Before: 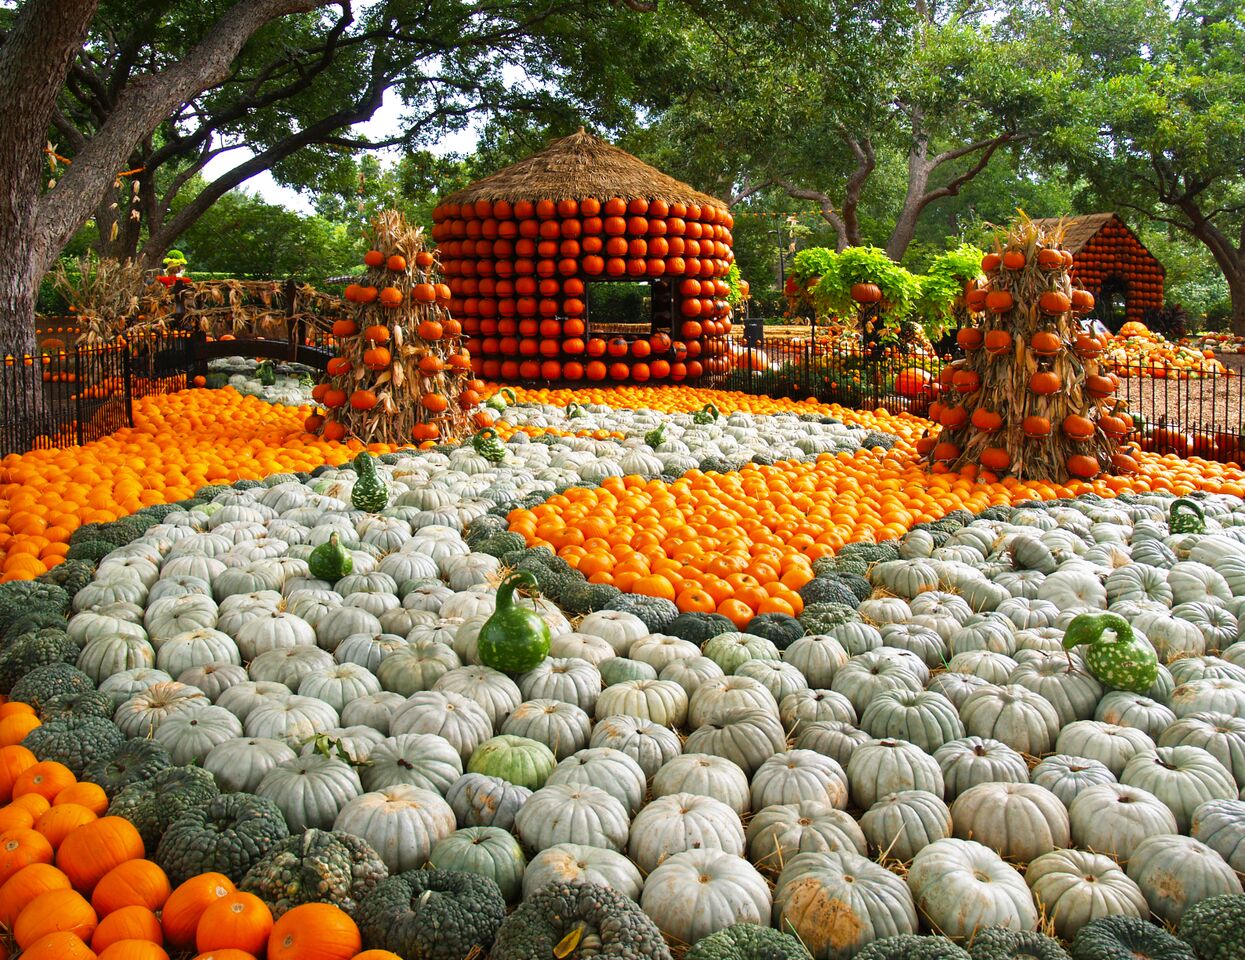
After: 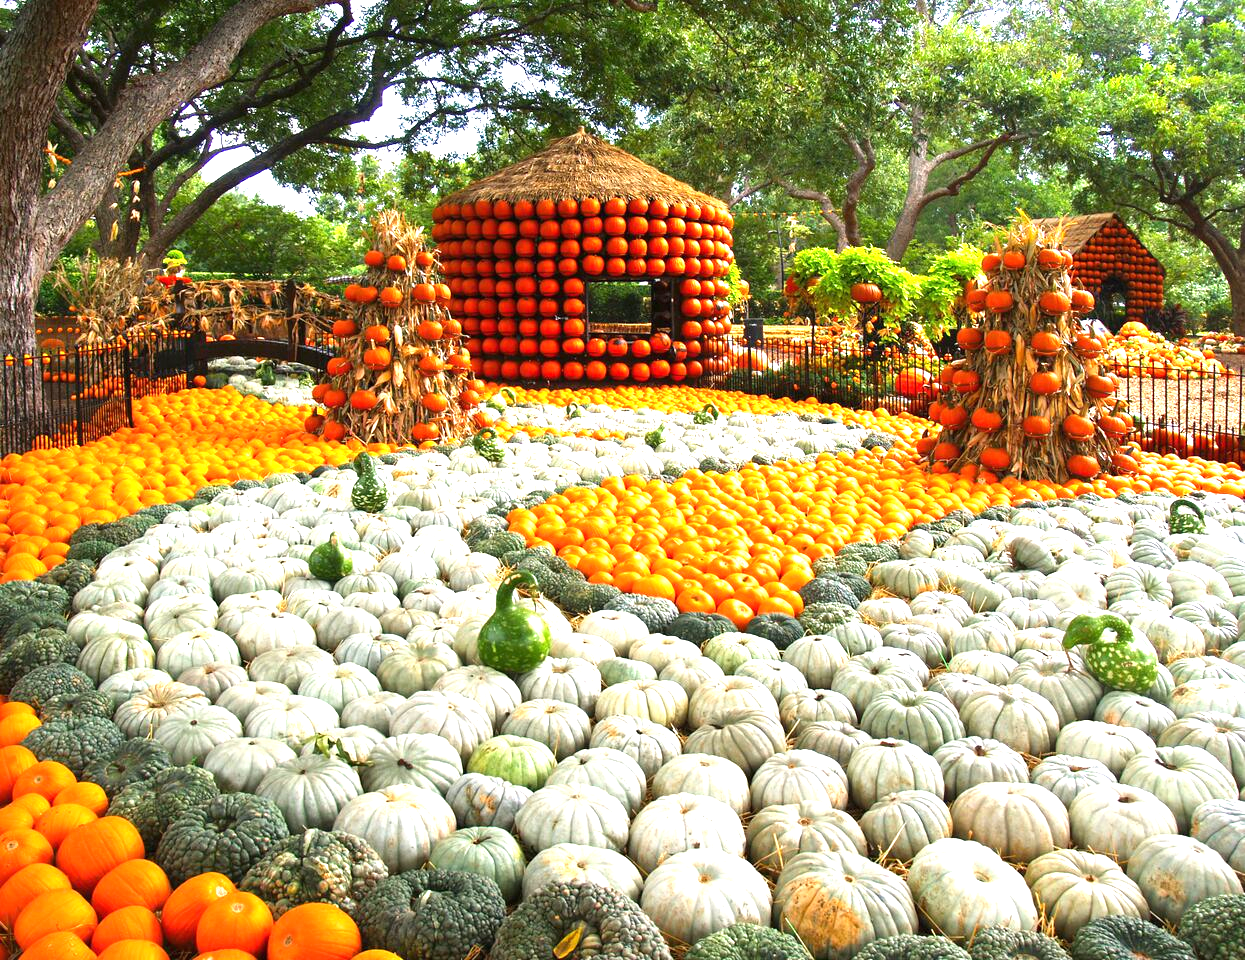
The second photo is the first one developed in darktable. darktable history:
exposure: black level correction 0, exposure 1.171 EV, compensate exposure bias true, compensate highlight preservation false
